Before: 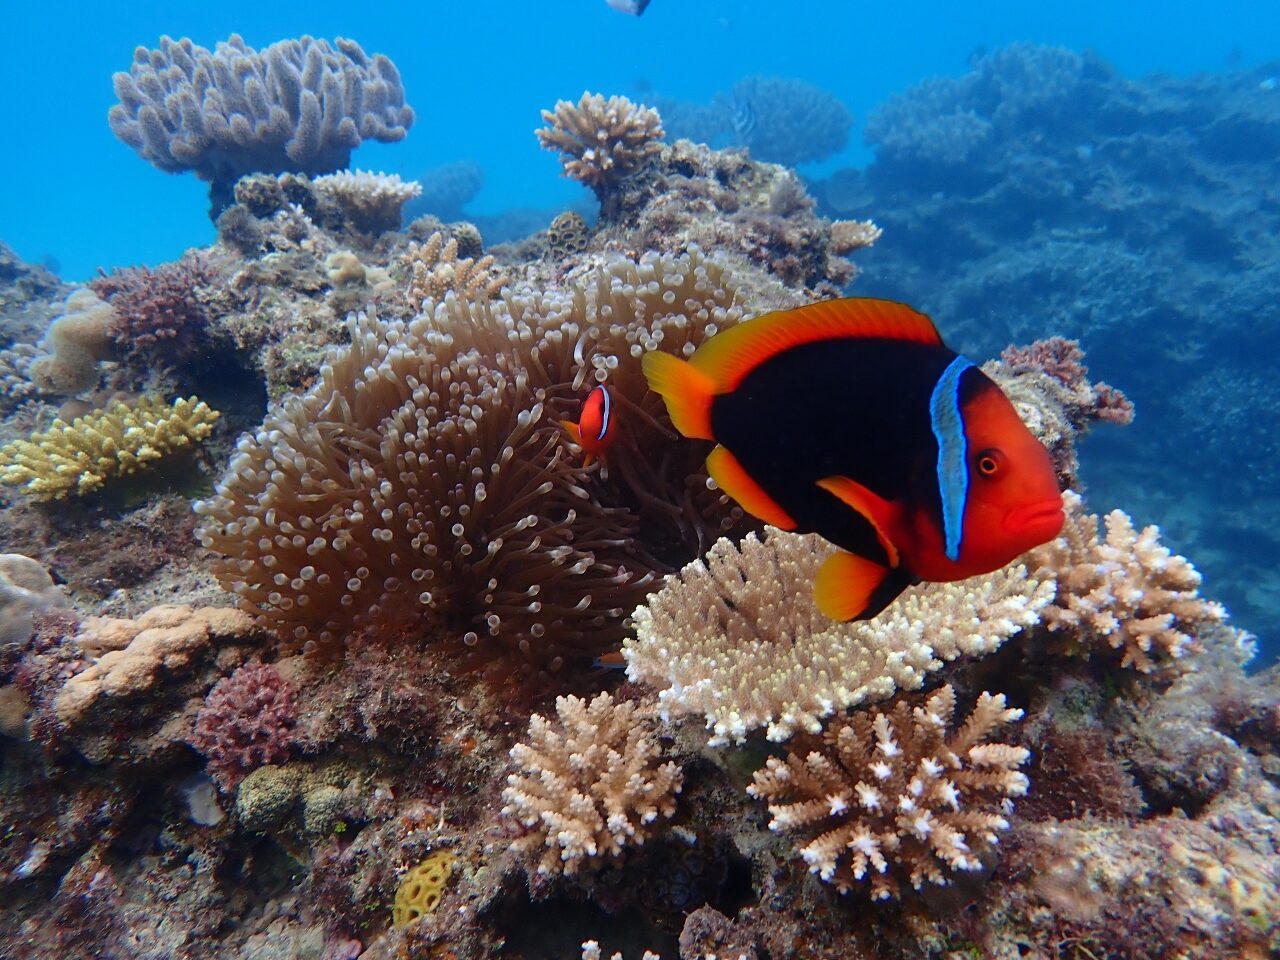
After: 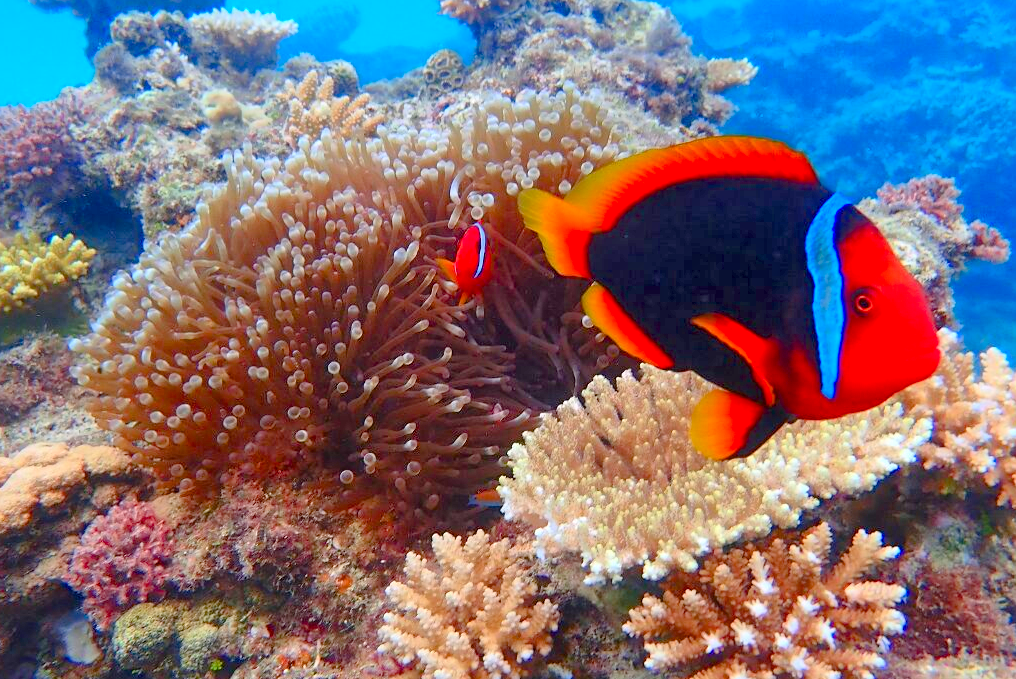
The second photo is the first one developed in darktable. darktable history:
color balance rgb: perceptual saturation grading › global saturation 20%, perceptual saturation grading › highlights -25%, perceptual saturation grading › shadows 50%
exposure: black level correction 0, exposure 2.088 EV, compensate exposure bias true, compensate highlight preservation false
global tonemap: drago (1, 100), detail 1
crop: left 9.712%, top 16.928%, right 10.845%, bottom 12.332%
